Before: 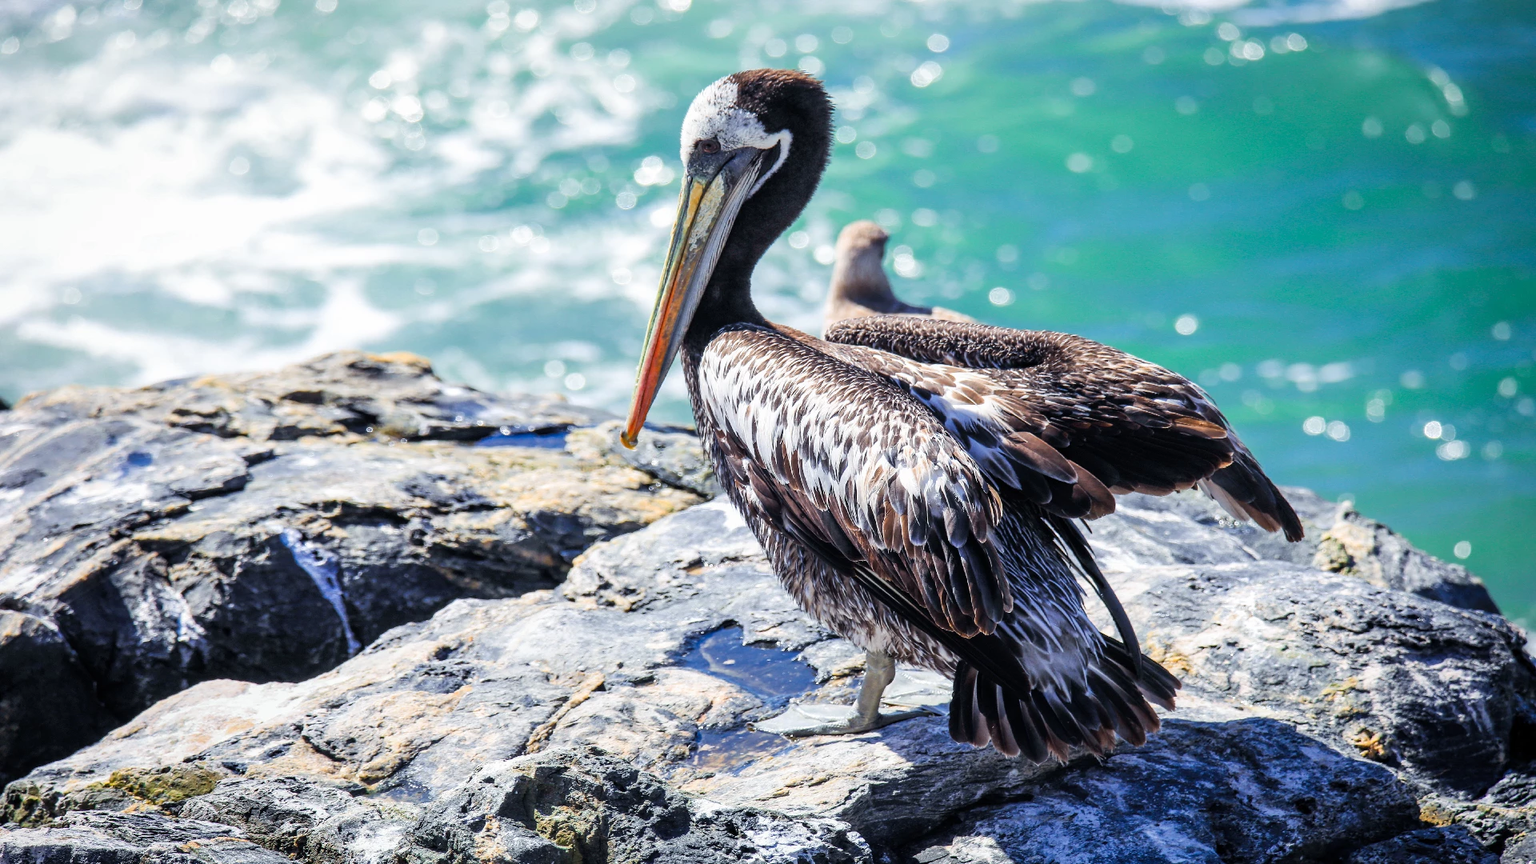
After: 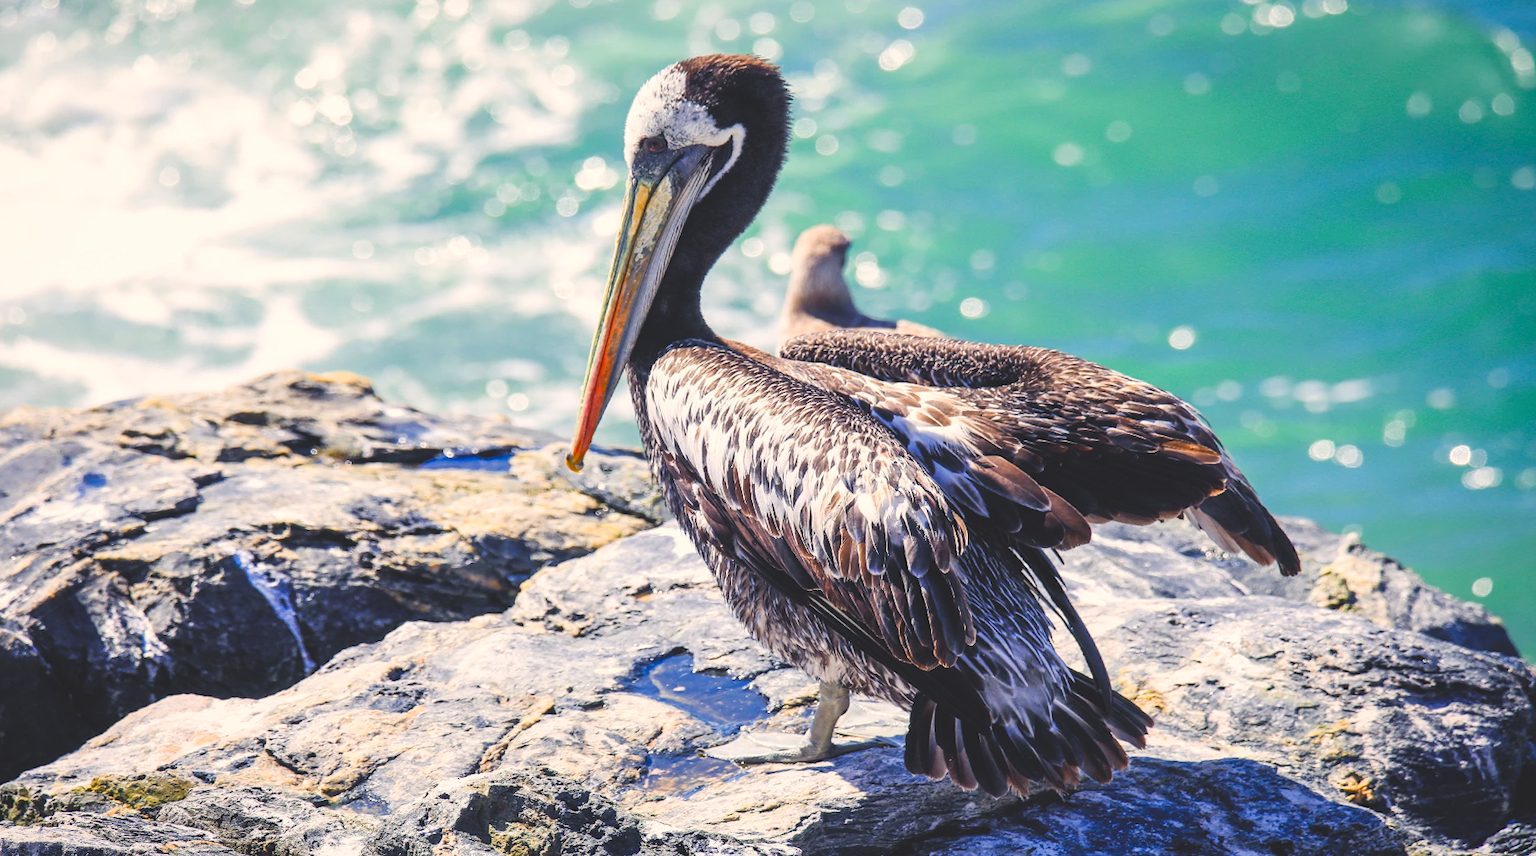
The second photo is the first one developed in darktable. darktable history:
rotate and perspective: rotation 0.062°, lens shift (vertical) 0.115, lens shift (horizontal) -0.133, crop left 0.047, crop right 0.94, crop top 0.061, crop bottom 0.94
contrast brightness saturation: contrast 0.1, brightness 0.02, saturation 0.02
color balance rgb: shadows lift › chroma 2%, shadows lift › hue 247.2°, power › chroma 0.3%, power › hue 25.2°, highlights gain › chroma 3%, highlights gain › hue 60°, global offset › luminance 2%, perceptual saturation grading › global saturation 20%, perceptual saturation grading › highlights -20%, perceptual saturation grading › shadows 30%
